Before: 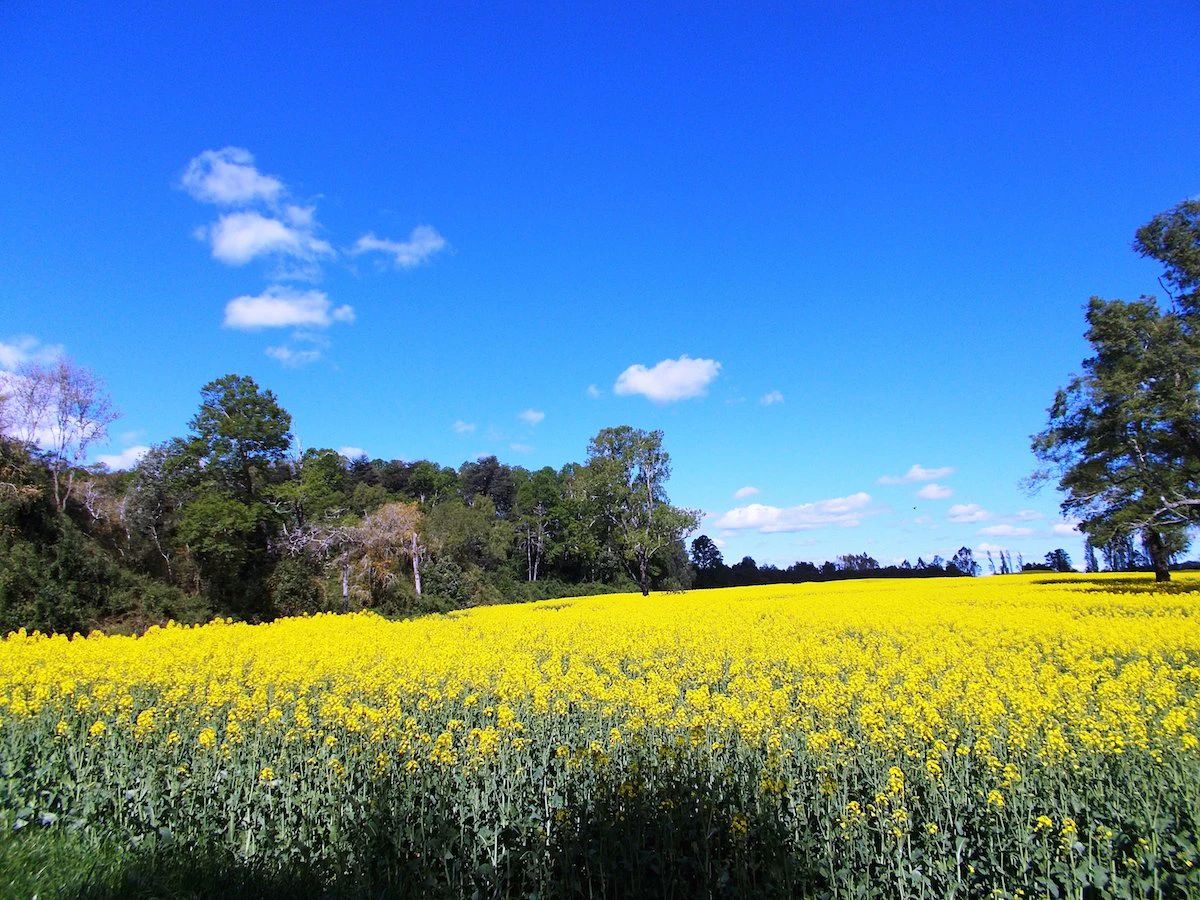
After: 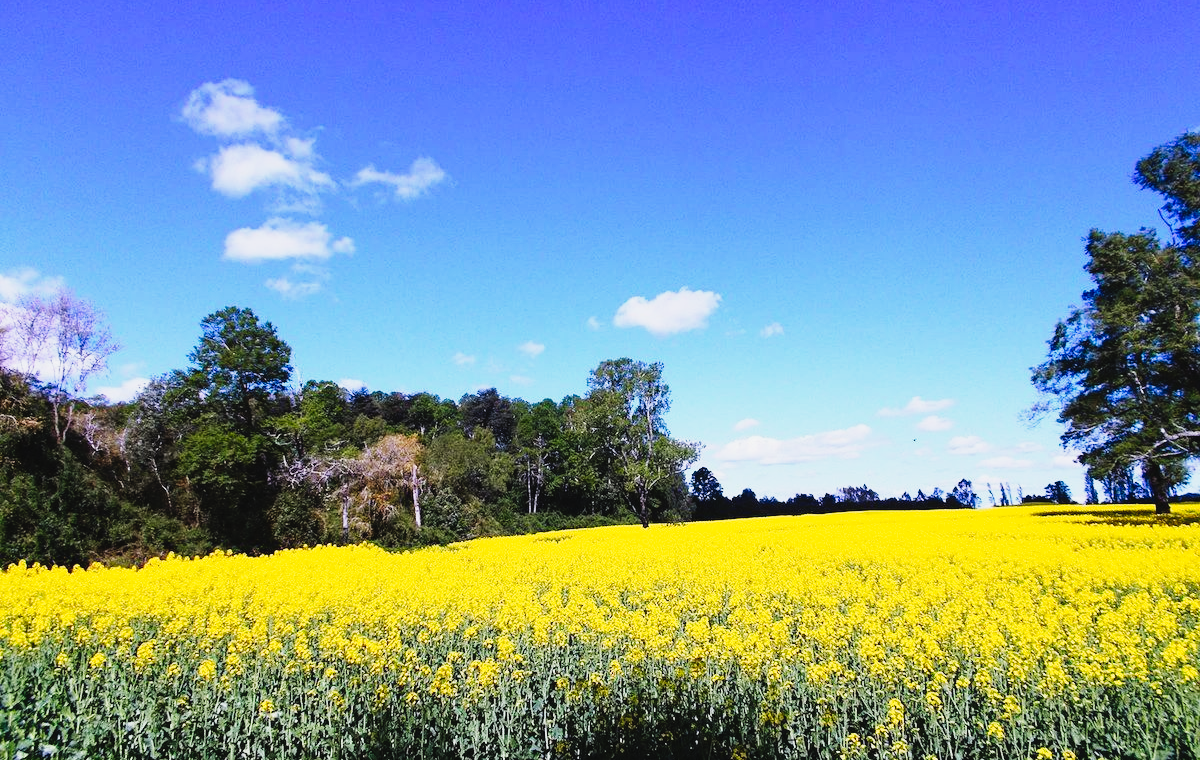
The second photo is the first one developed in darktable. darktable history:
crop: top 7.574%, bottom 7.878%
tone curve: curves: ch0 [(0, 0.031) (0.139, 0.084) (0.311, 0.278) (0.495, 0.544) (0.718, 0.816) (0.841, 0.909) (1, 0.967)]; ch1 [(0, 0) (0.272, 0.249) (0.388, 0.385) (0.469, 0.456) (0.495, 0.497) (0.538, 0.545) (0.578, 0.595) (0.707, 0.778) (1, 1)]; ch2 [(0, 0) (0.125, 0.089) (0.353, 0.329) (0.443, 0.408) (0.502, 0.499) (0.557, 0.531) (0.608, 0.631) (1, 1)], preserve colors none
